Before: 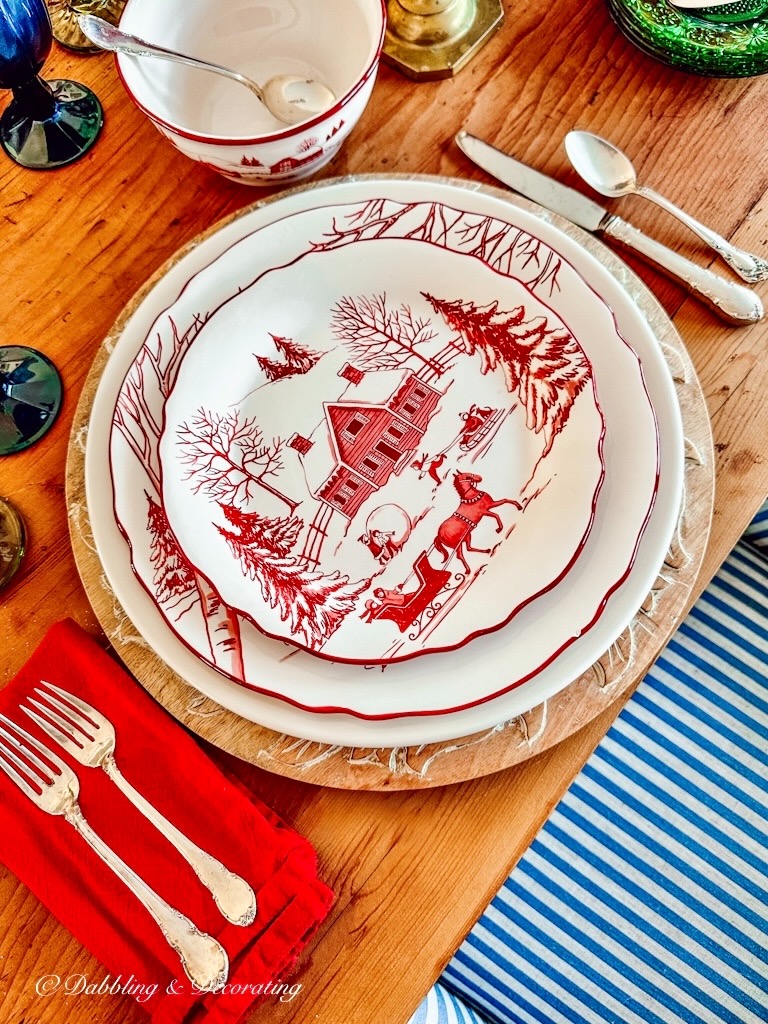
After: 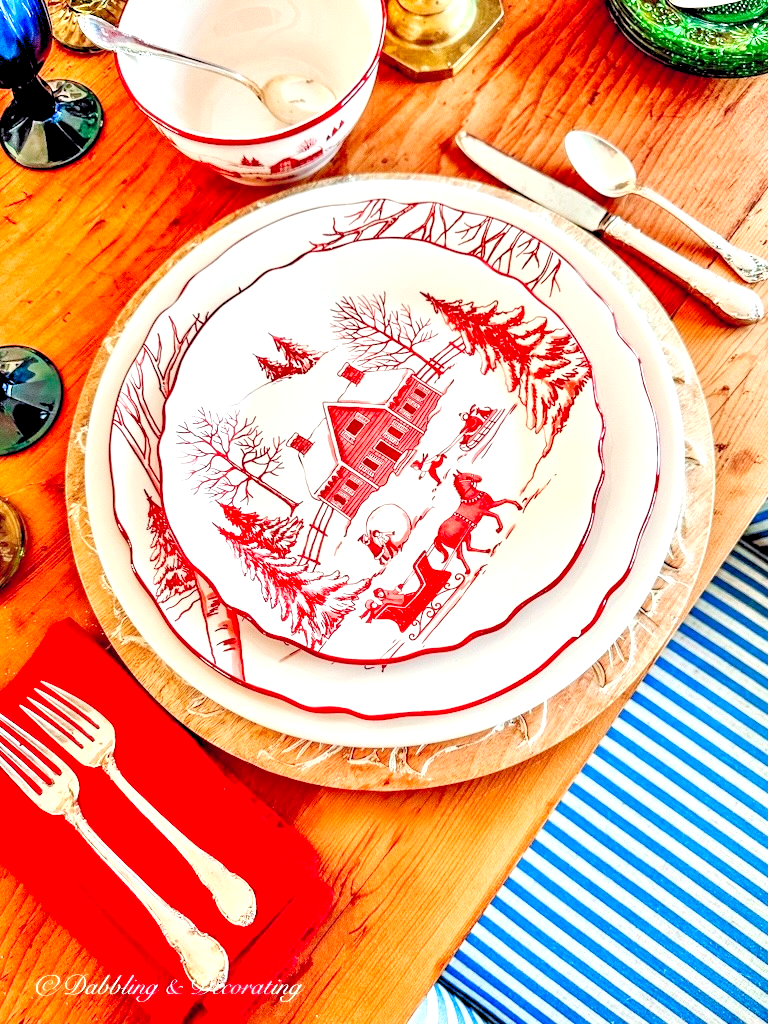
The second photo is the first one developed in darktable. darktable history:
shadows and highlights: shadows 24.81, highlights -24.73
levels: levels [0.036, 0.364, 0.827]
